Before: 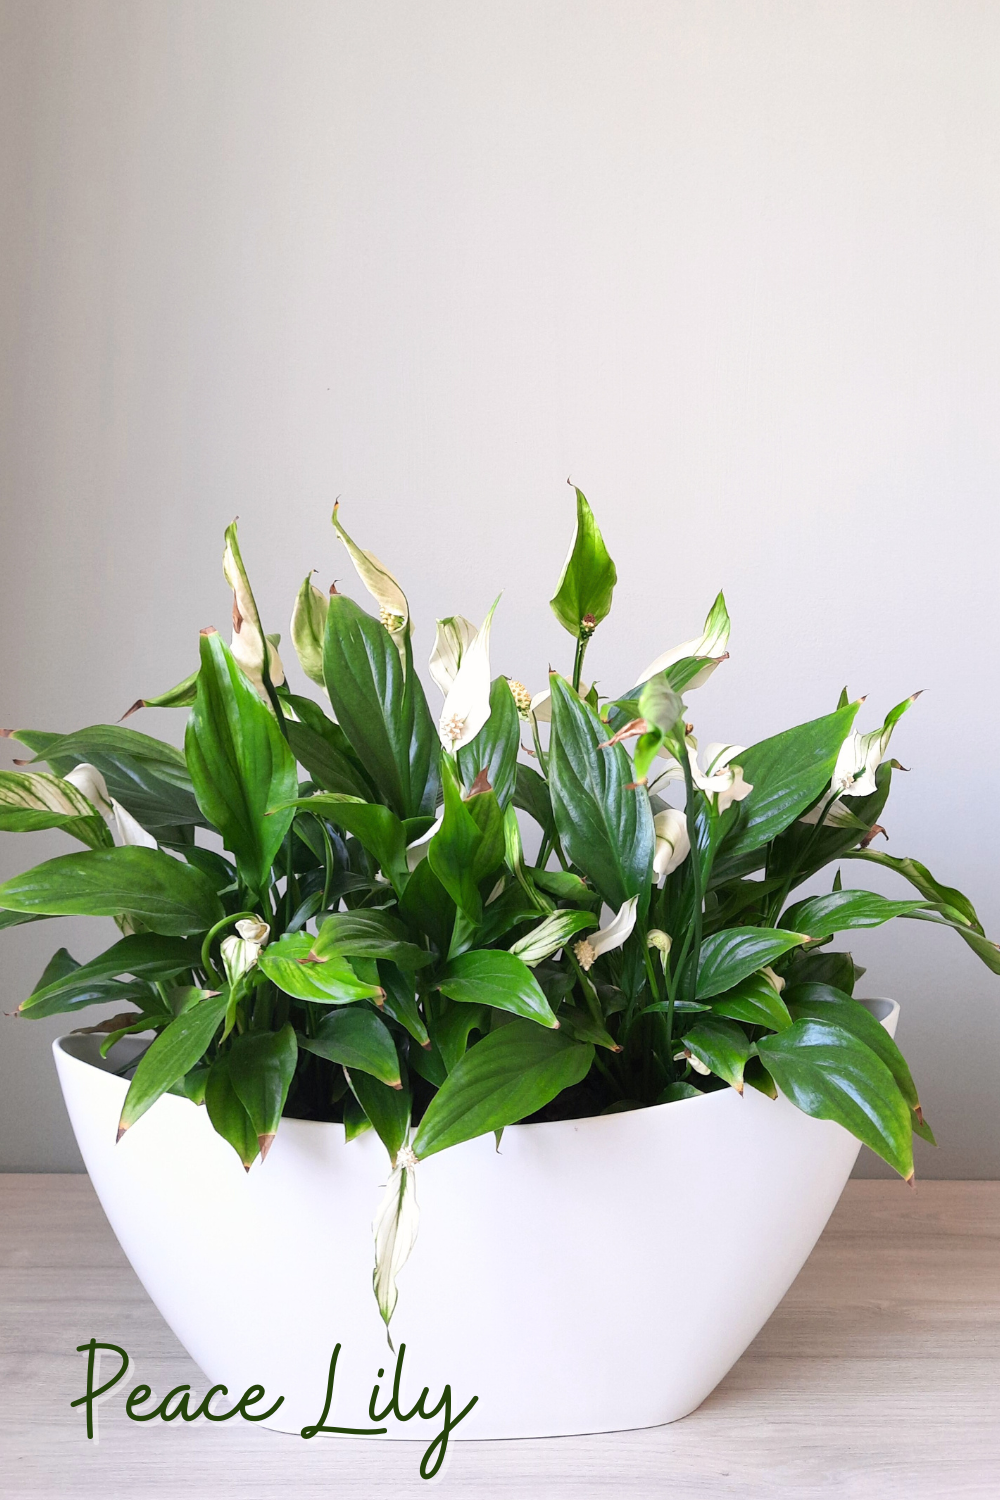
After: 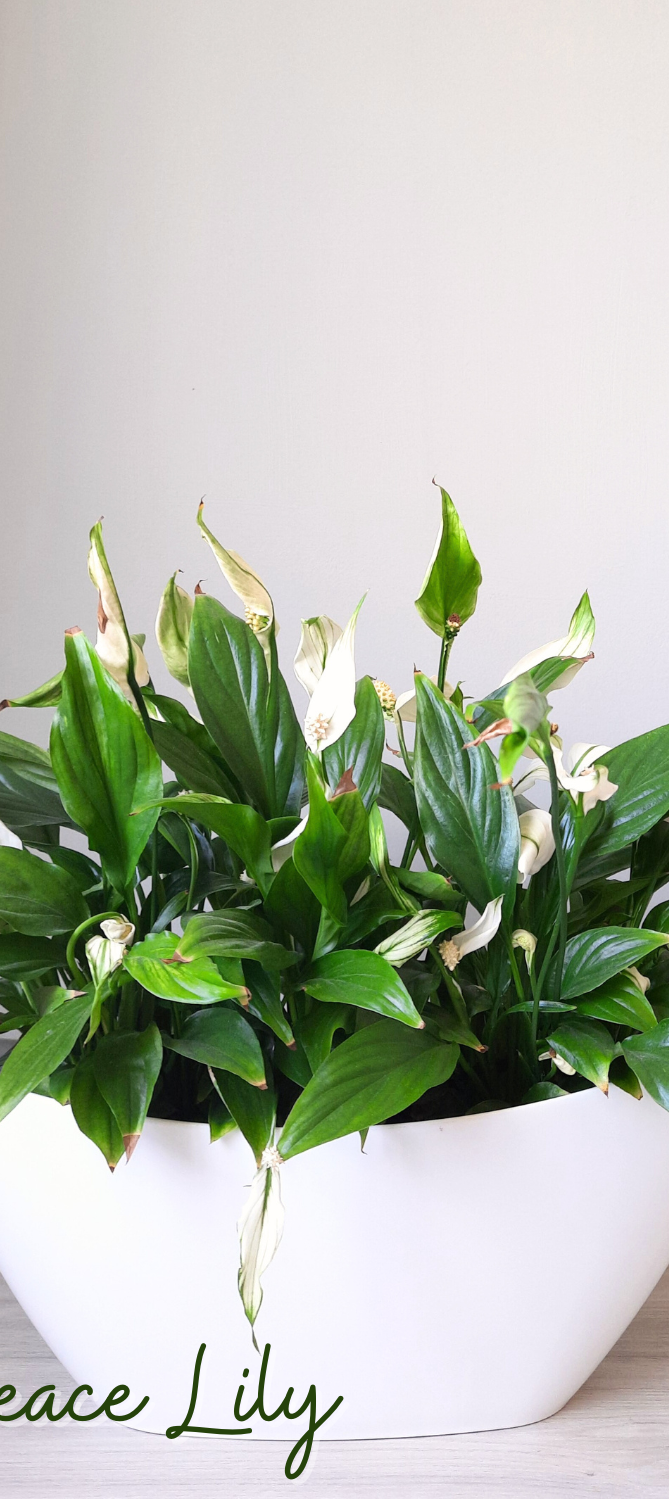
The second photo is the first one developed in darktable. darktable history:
crop and rotate: left 13.526%, right 19.504%
